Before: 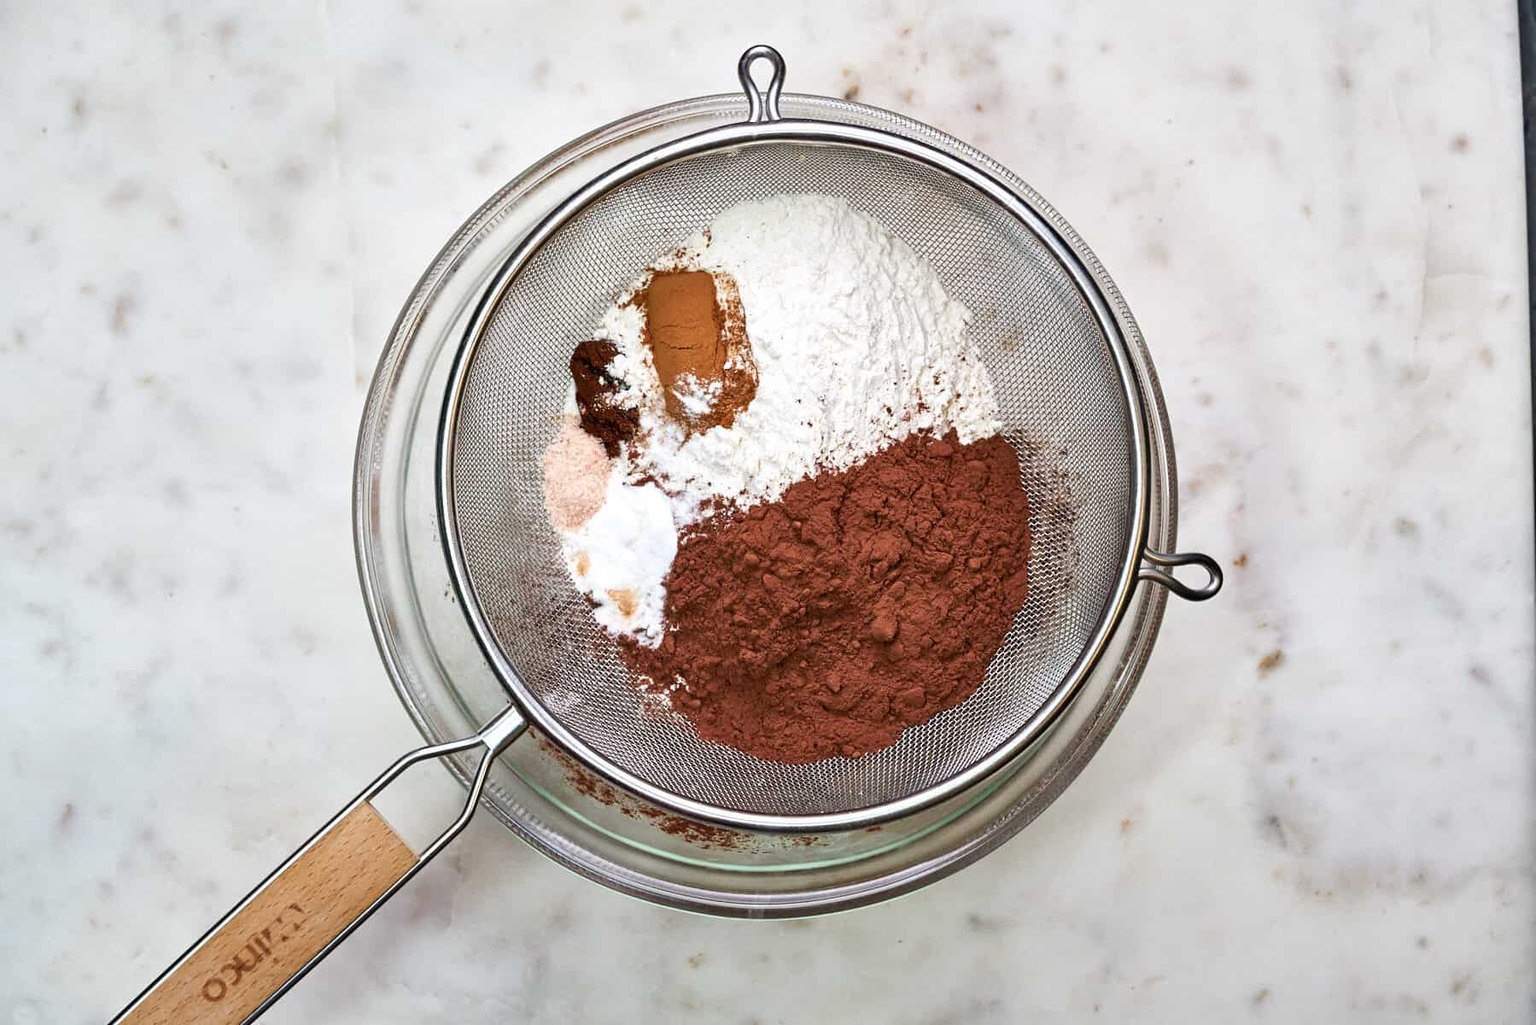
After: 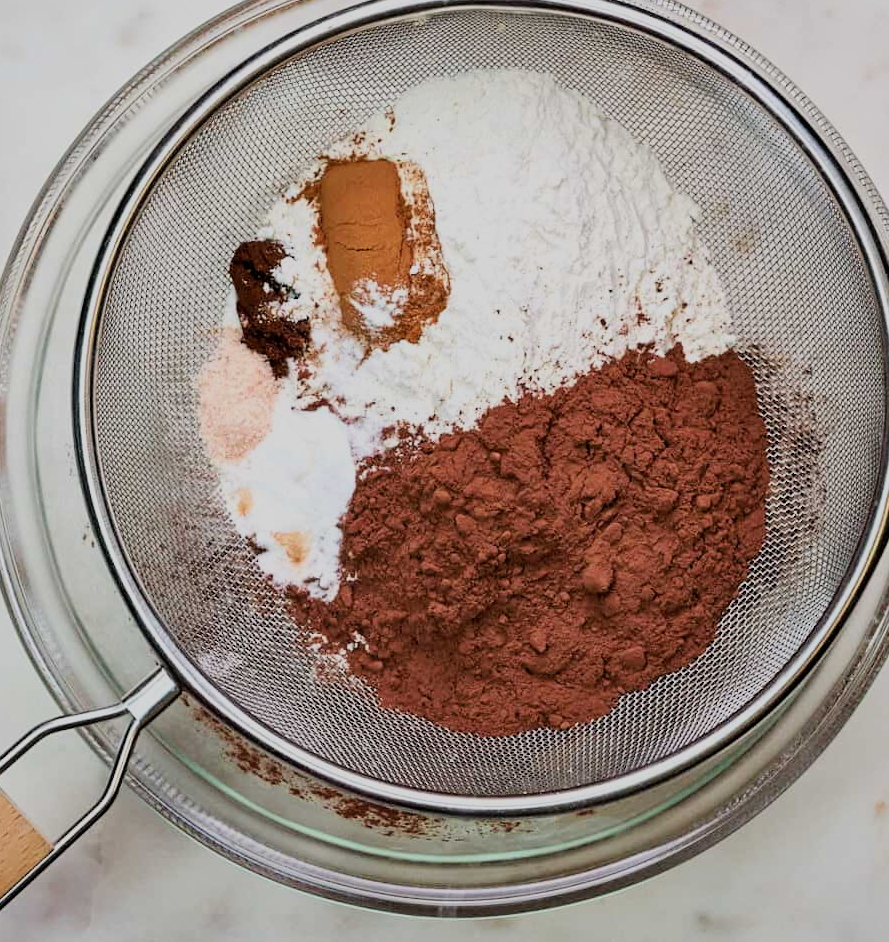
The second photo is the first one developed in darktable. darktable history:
crop and rotate: angle 0.02°, left 24.353%, top 13.219%, right 26.156%, bottom 8.224%
filmic rgb: black relative exposure -7.65 EV, white relative exposure 4.56 EV, hardness 3.61, color science v6 (2022)
